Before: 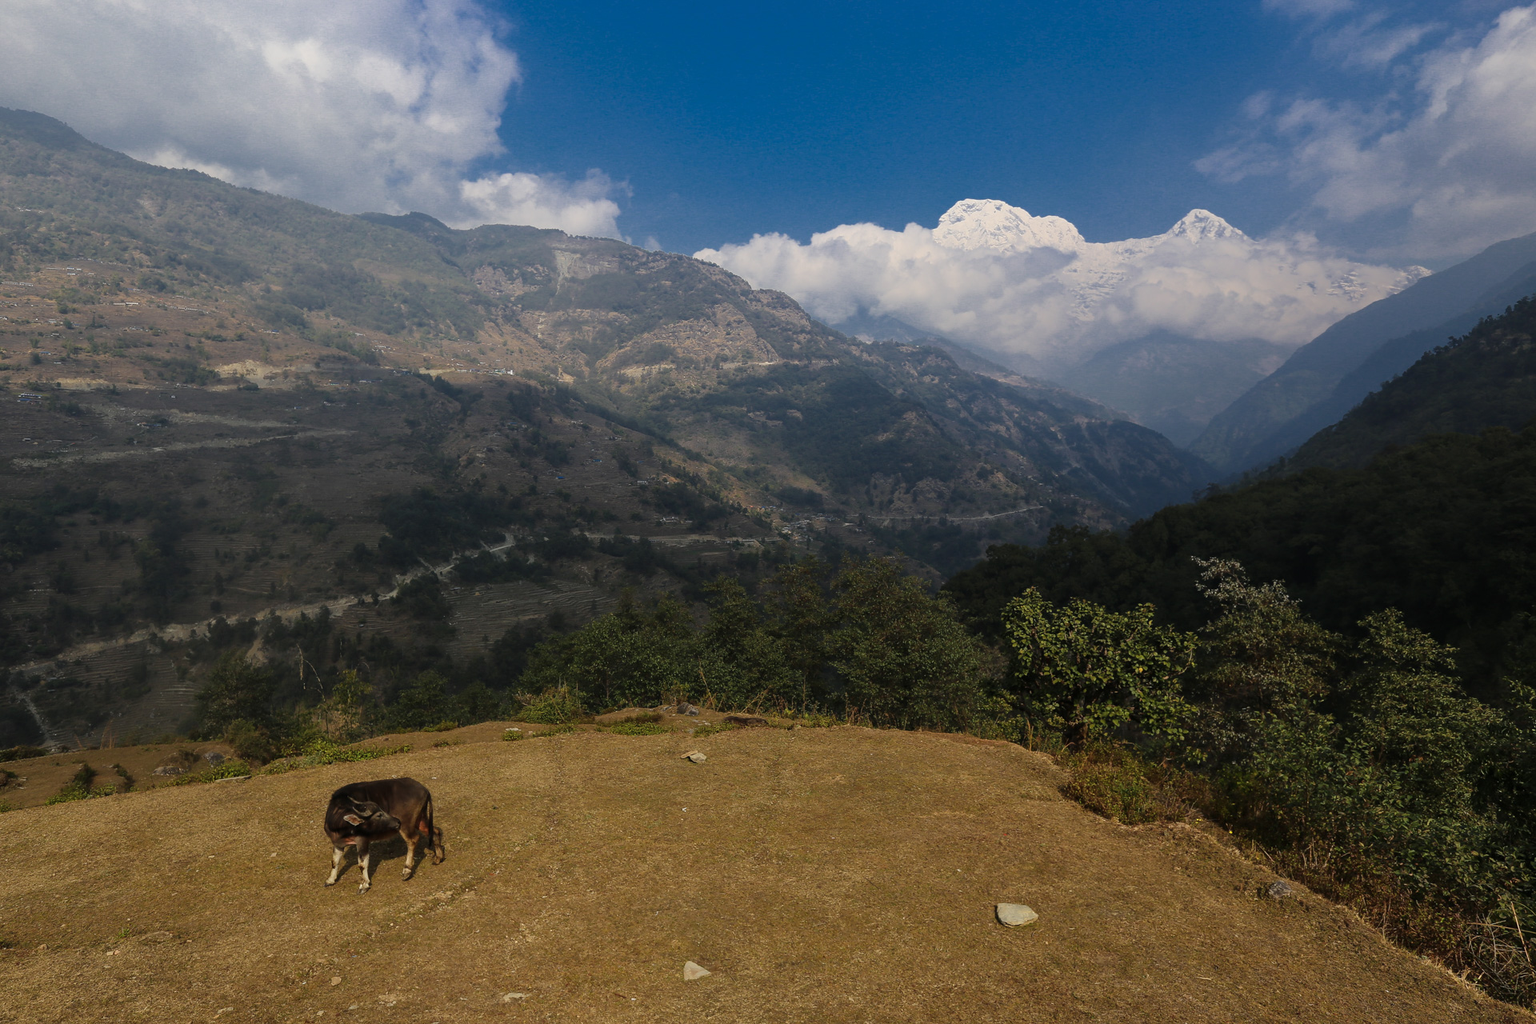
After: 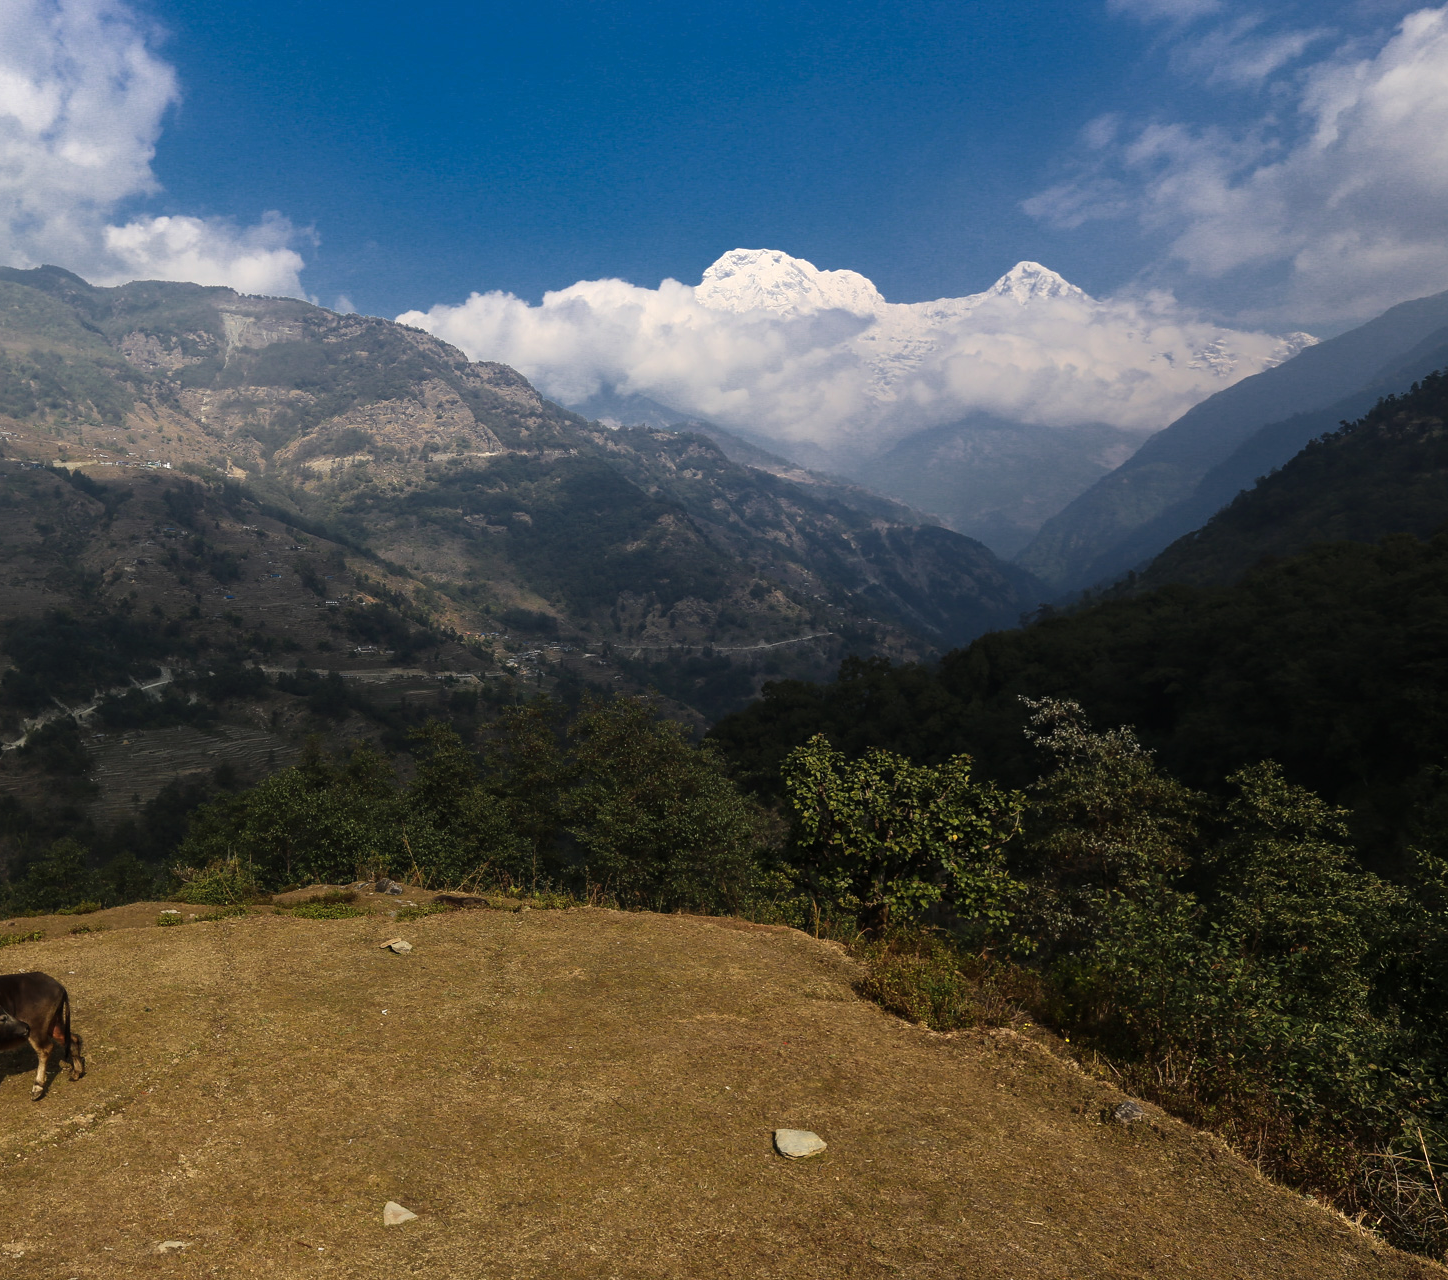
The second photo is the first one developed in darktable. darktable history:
tone equalizer: -8 EV -0.412 EV, -7 EV -0.426 EV, -6 EV -0.339 EV, -5 EV -0.236 EV, -3 EV 0.206 EV, -2 EV 0.348 EV, -1 EV 0.37 EV, +0 EV 0.432 EV, edges refinement/feathering 500, mask exposure compensation -1.57 EV, preserve details no
contrast equalizer: y [[0.5 ×6], [0.5 ×6], [0.5, 0.5, 0.501, 0.545, 0.707, 0.863], [0 ×6], [0 ×6]], mix 0.137
crop and rotate: left 24.538%
